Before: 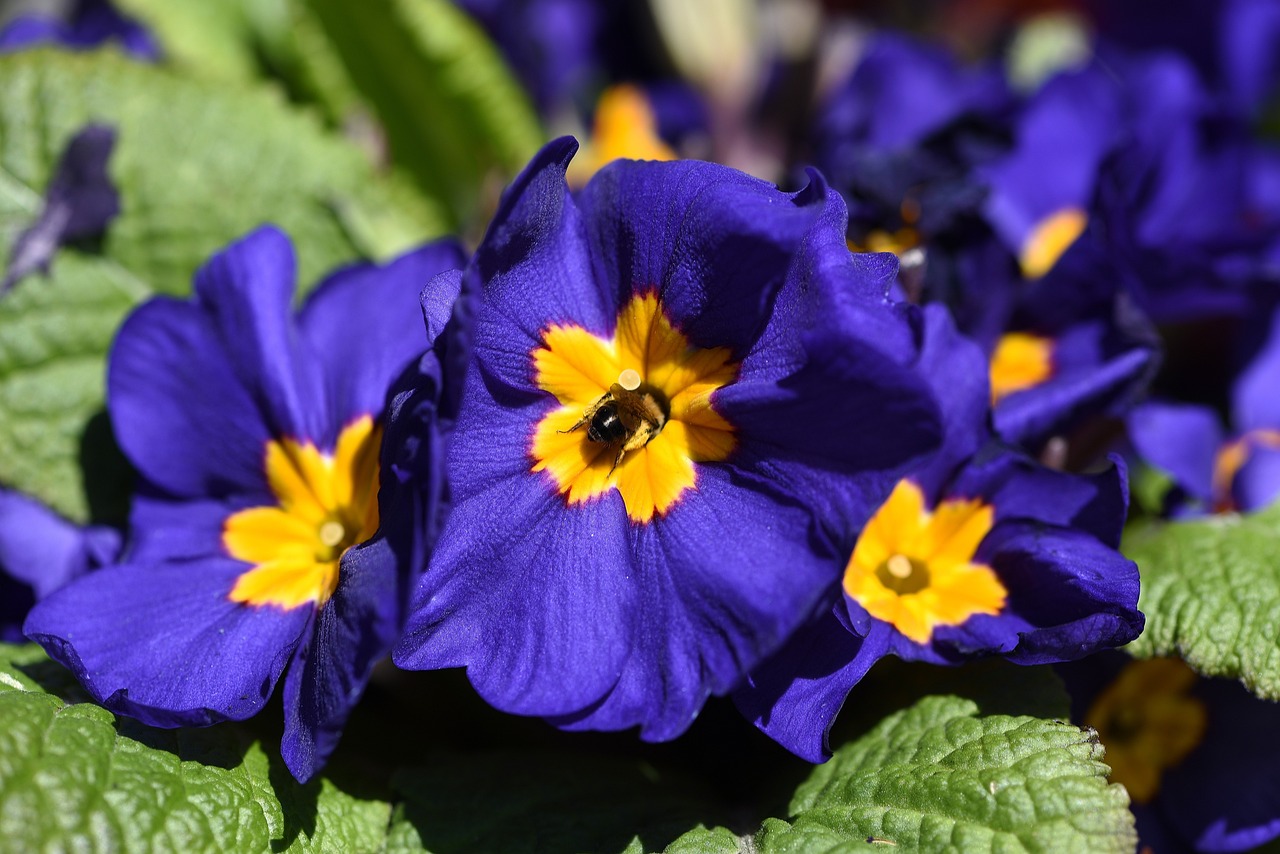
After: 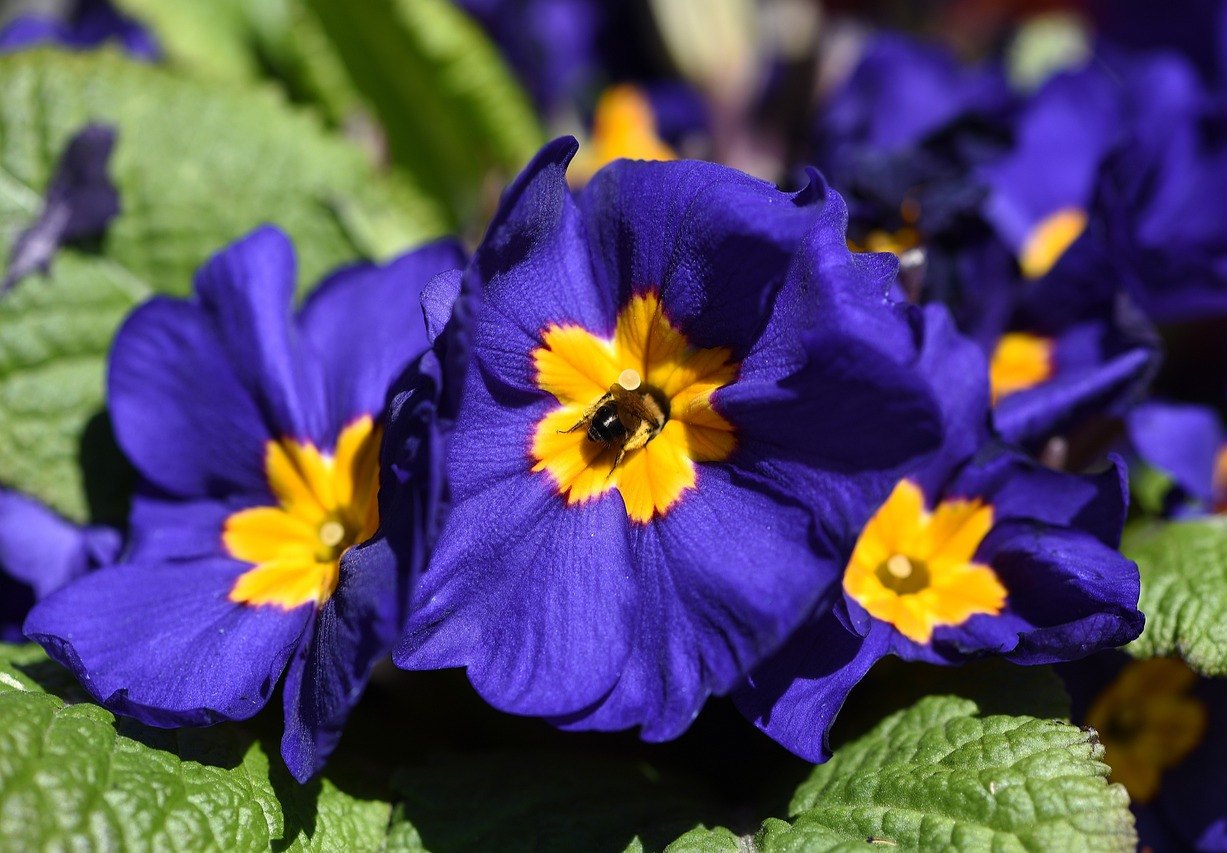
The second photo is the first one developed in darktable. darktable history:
crop: right 4.078%, bottom 0.04%
